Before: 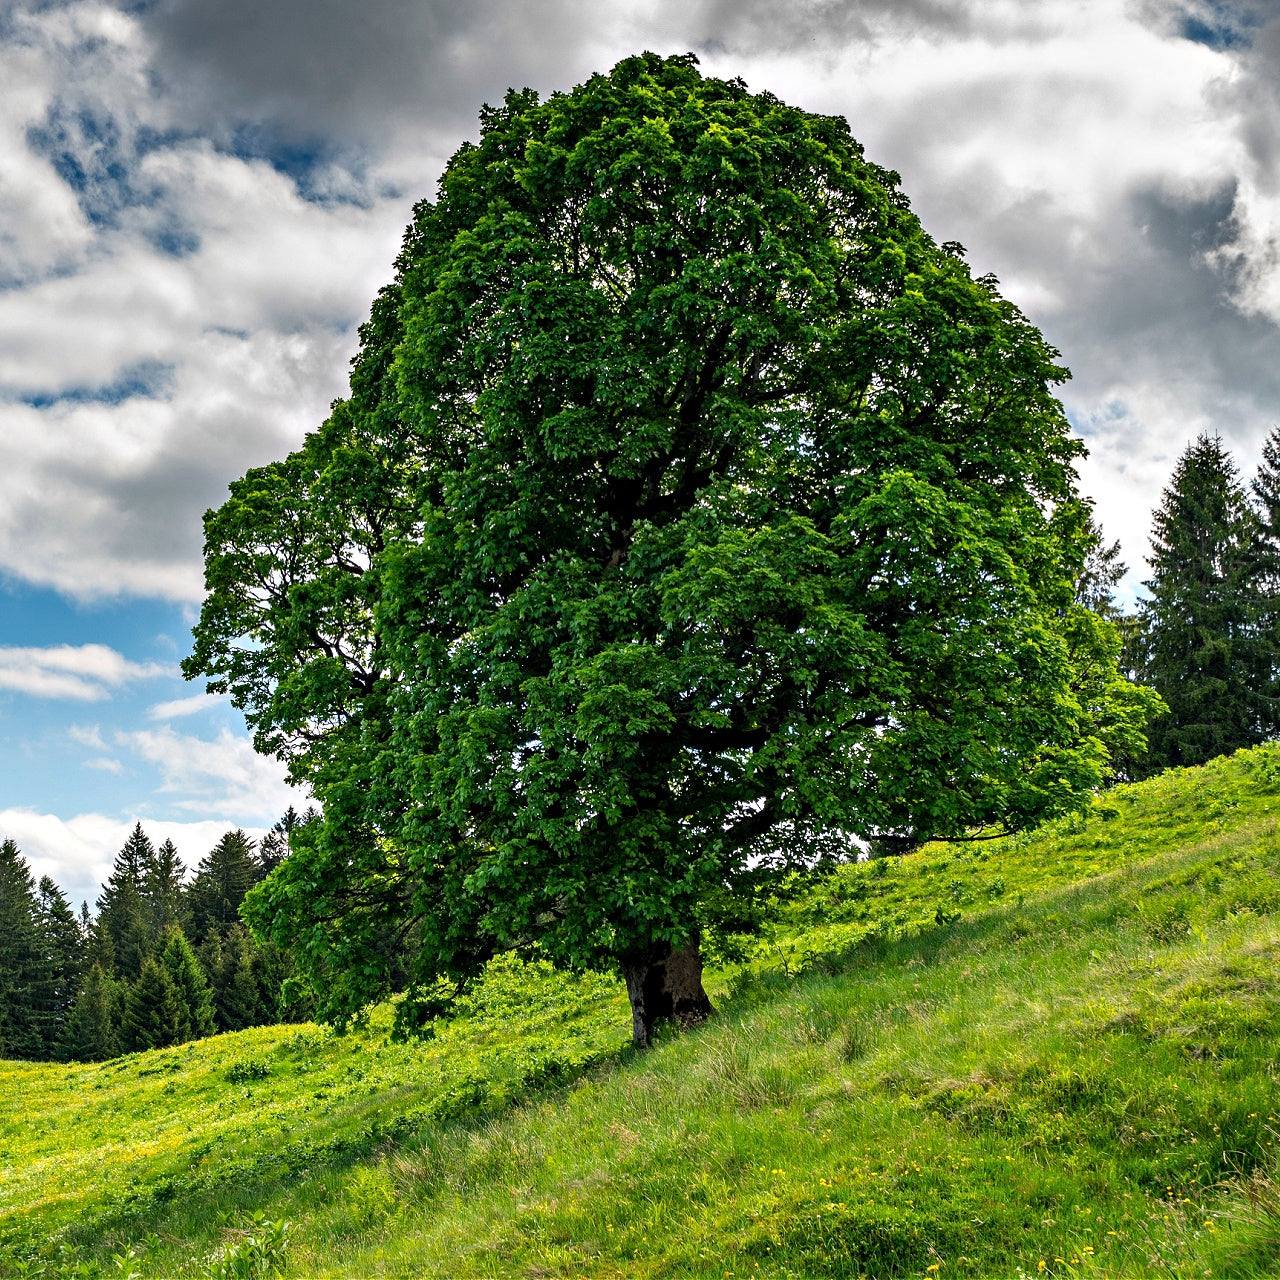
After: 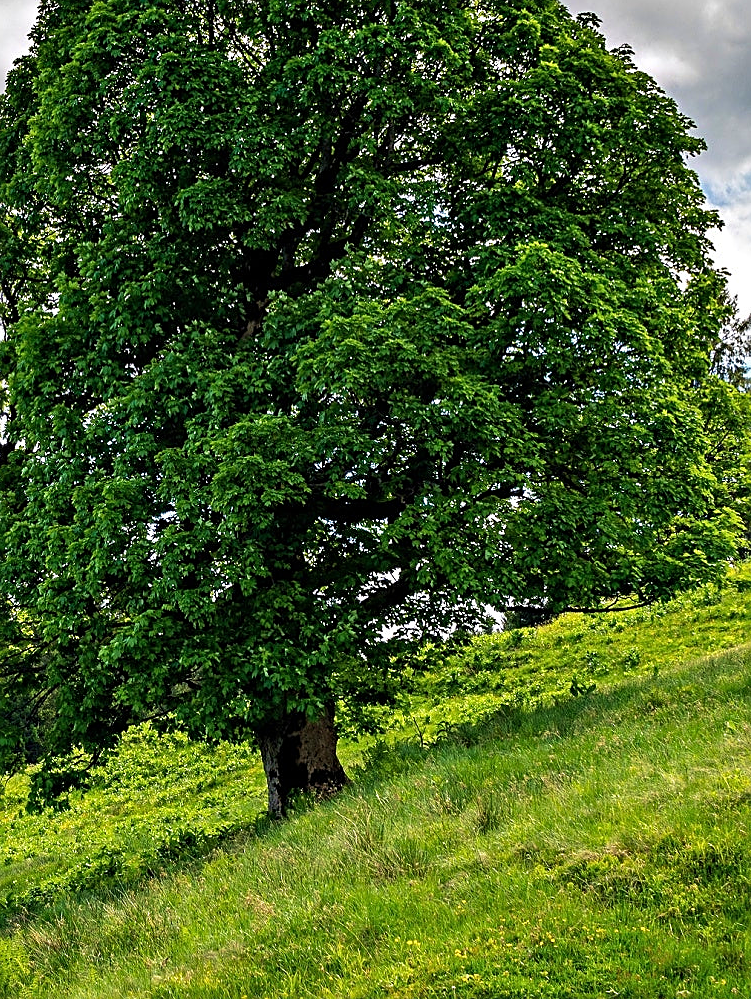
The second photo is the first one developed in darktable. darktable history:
sharpen: on, module defaults
velvia: on, module defaults
crop and rotate: left 28.559%, top 17.95%, right 12.711%, bottom 4.001%
